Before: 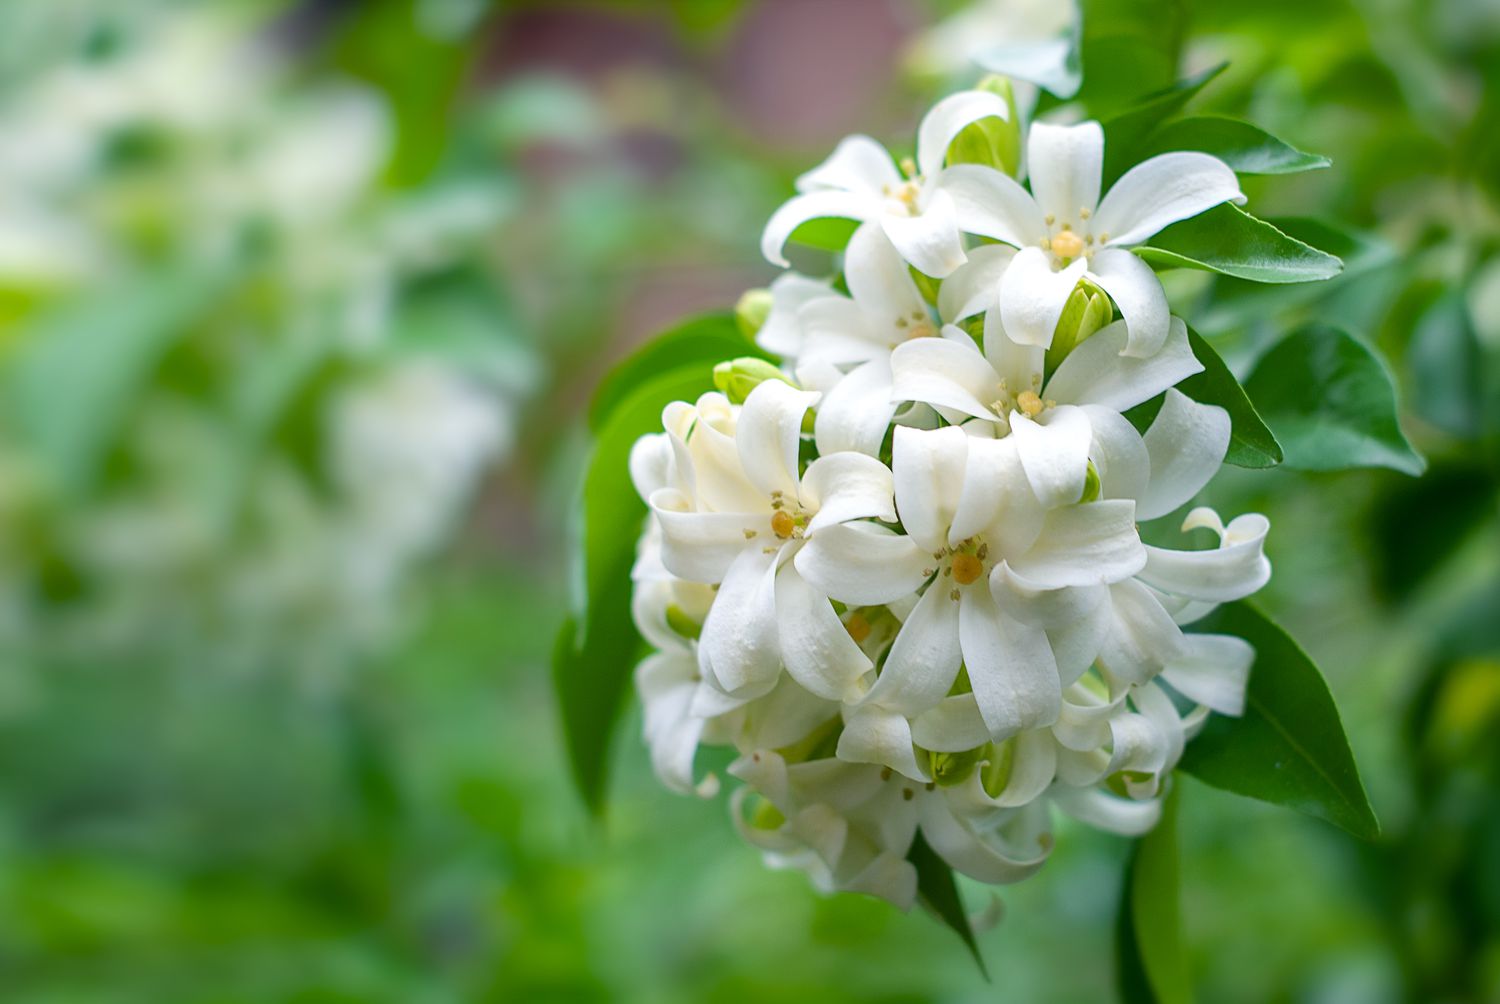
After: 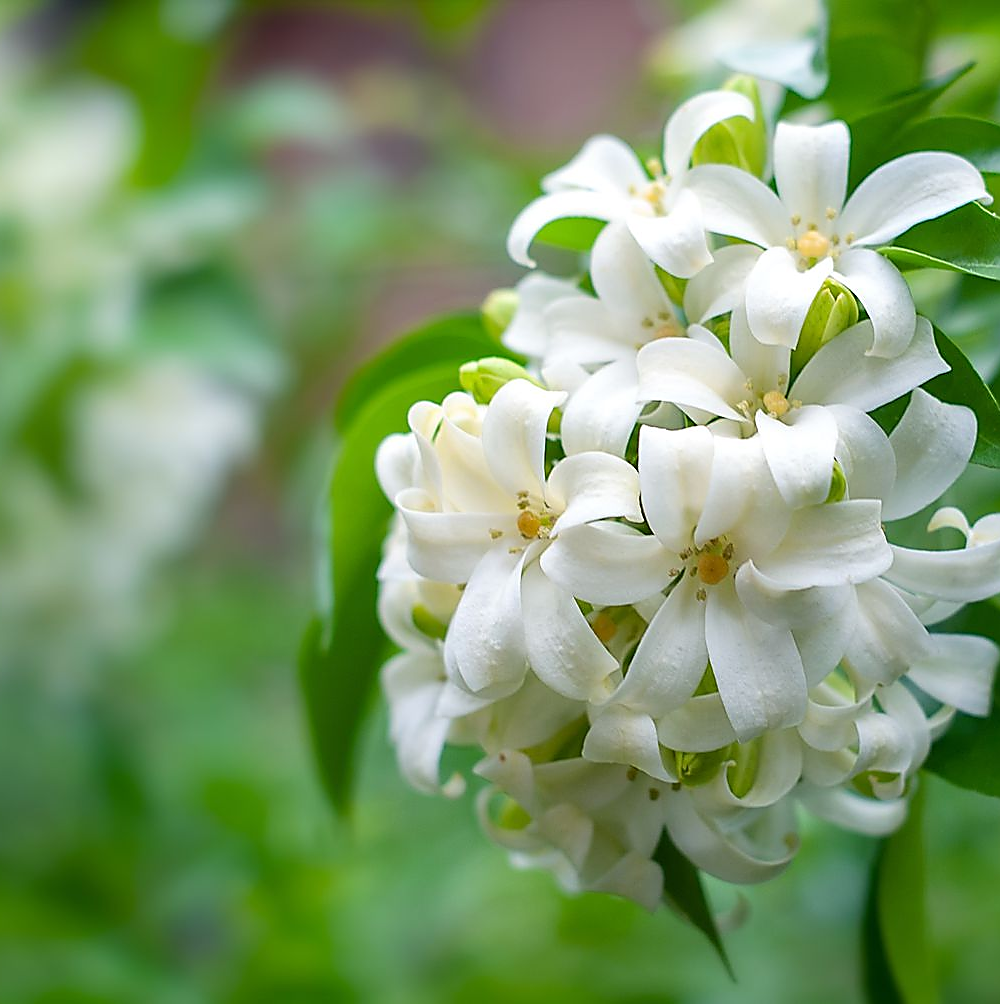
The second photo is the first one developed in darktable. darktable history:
sharpen: radius 1.392, amount 1.253, threshold 0.806
crop: left 16.992%, right 16.333%
